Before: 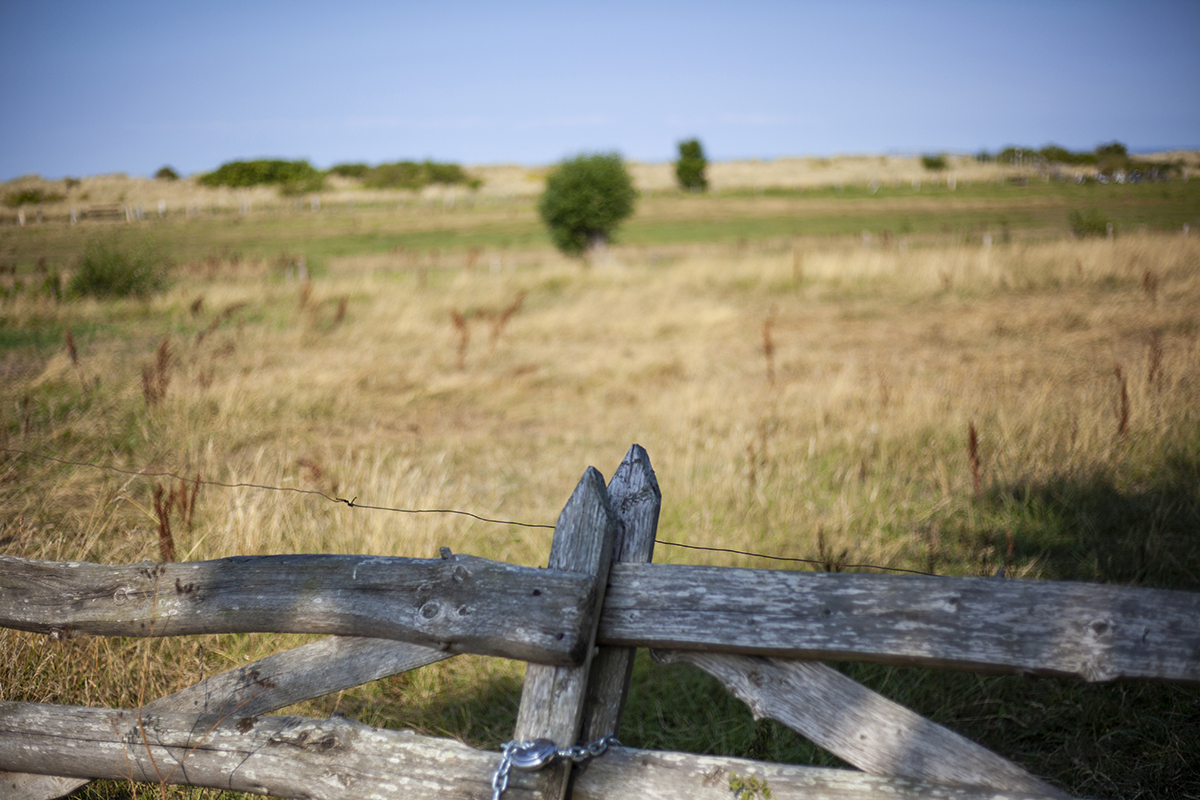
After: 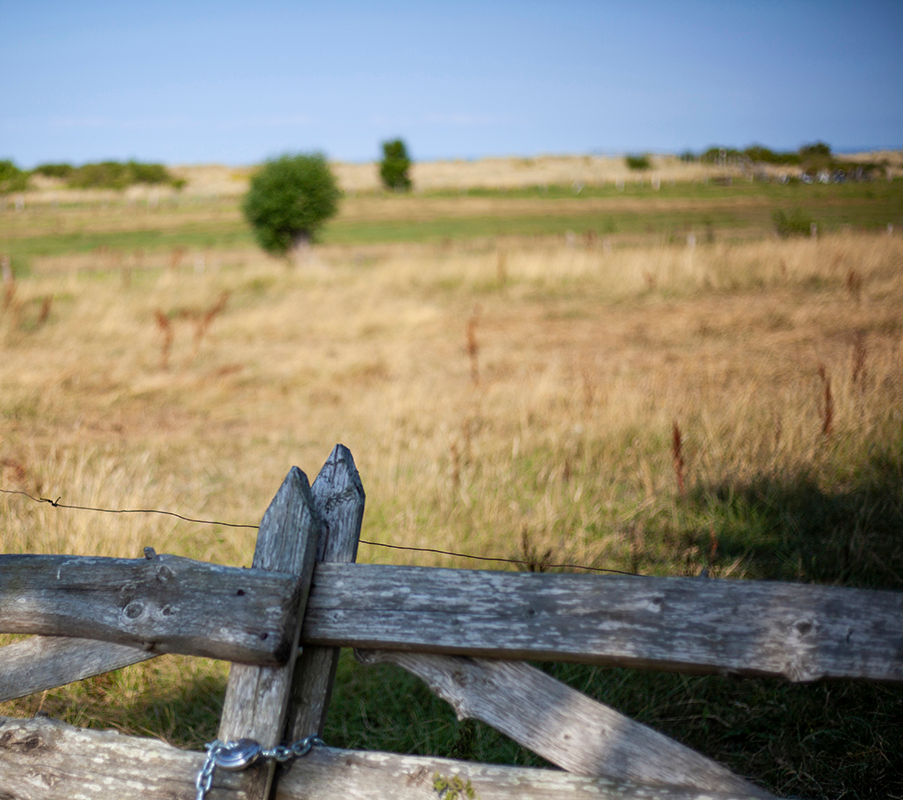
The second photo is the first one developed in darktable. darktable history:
crop and rotate: left 24.745%
